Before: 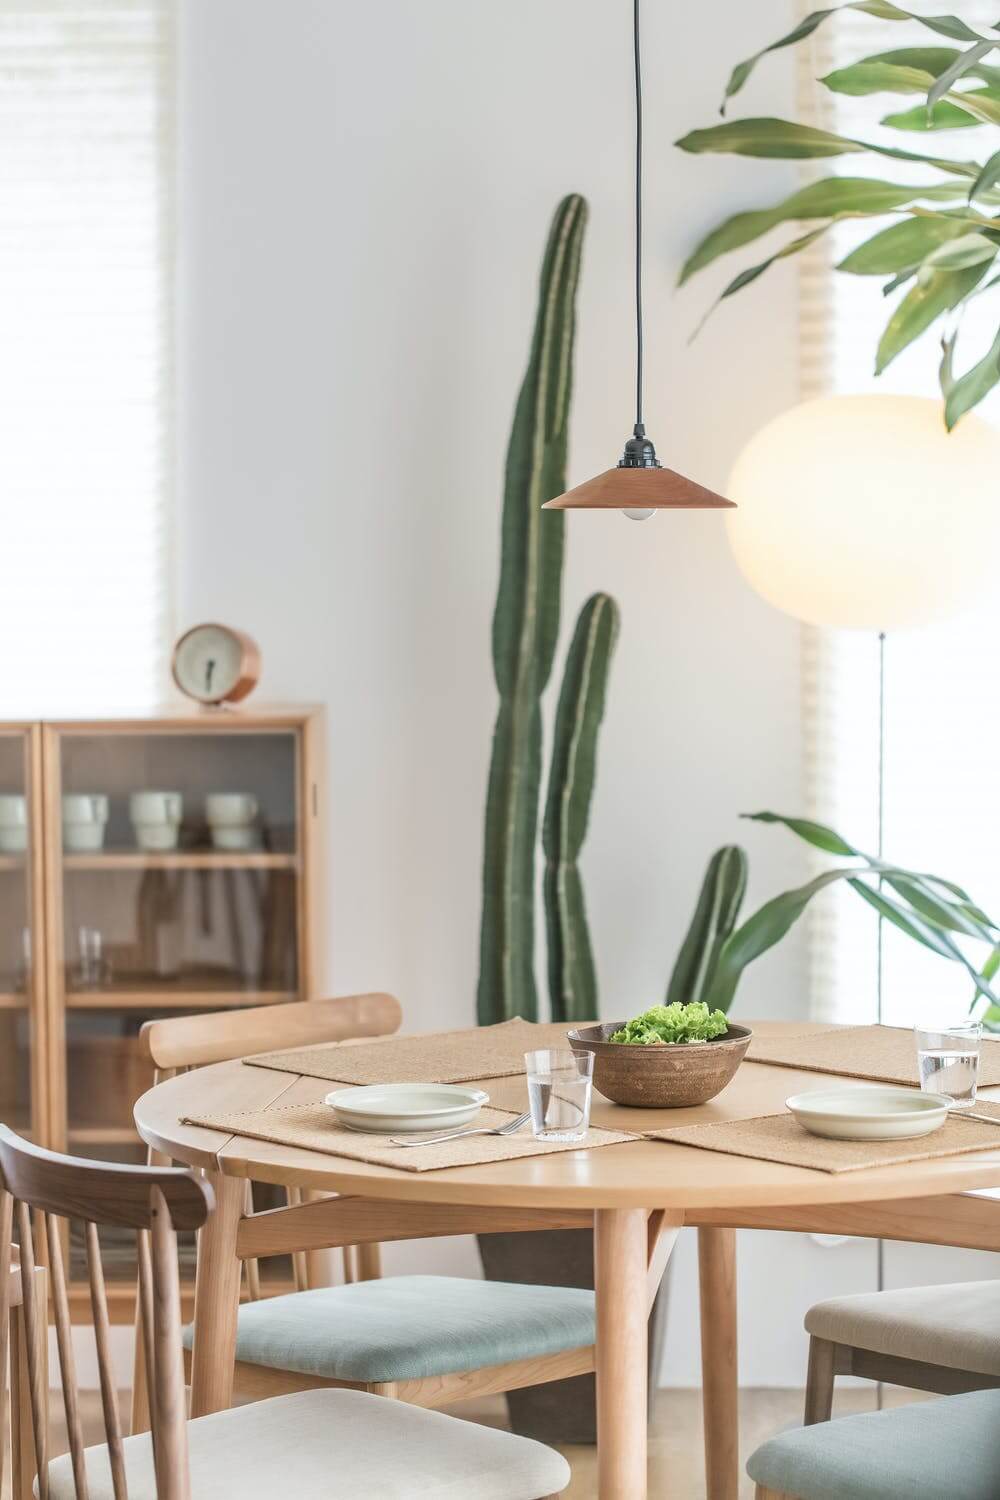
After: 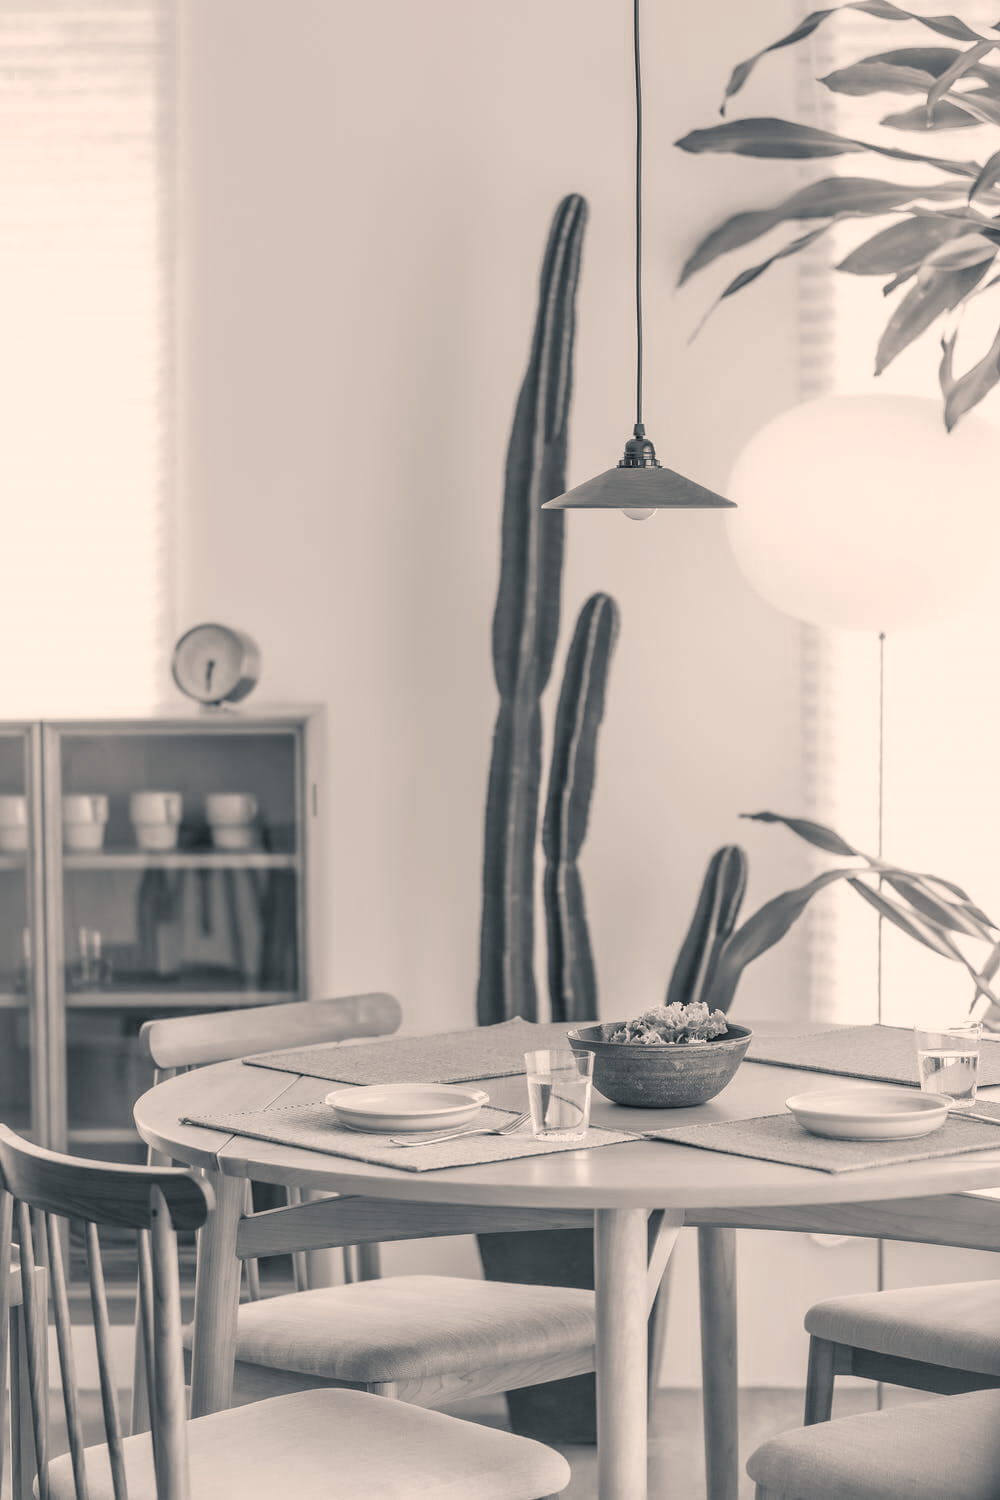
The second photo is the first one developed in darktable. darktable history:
color calibration "N&B": output gray [0.267, 0.423, 0.267, 0], illuminant same as pipeline (D50), adaptation none (bypass)
color balance rgb "SÃ©pia": shadows lift › chroma 5.41%, shadows lift › hue 240°, highlights gain › chroma 3.74%, highlights gain › hue 60°, saturation formula JzAzBz (2021)
